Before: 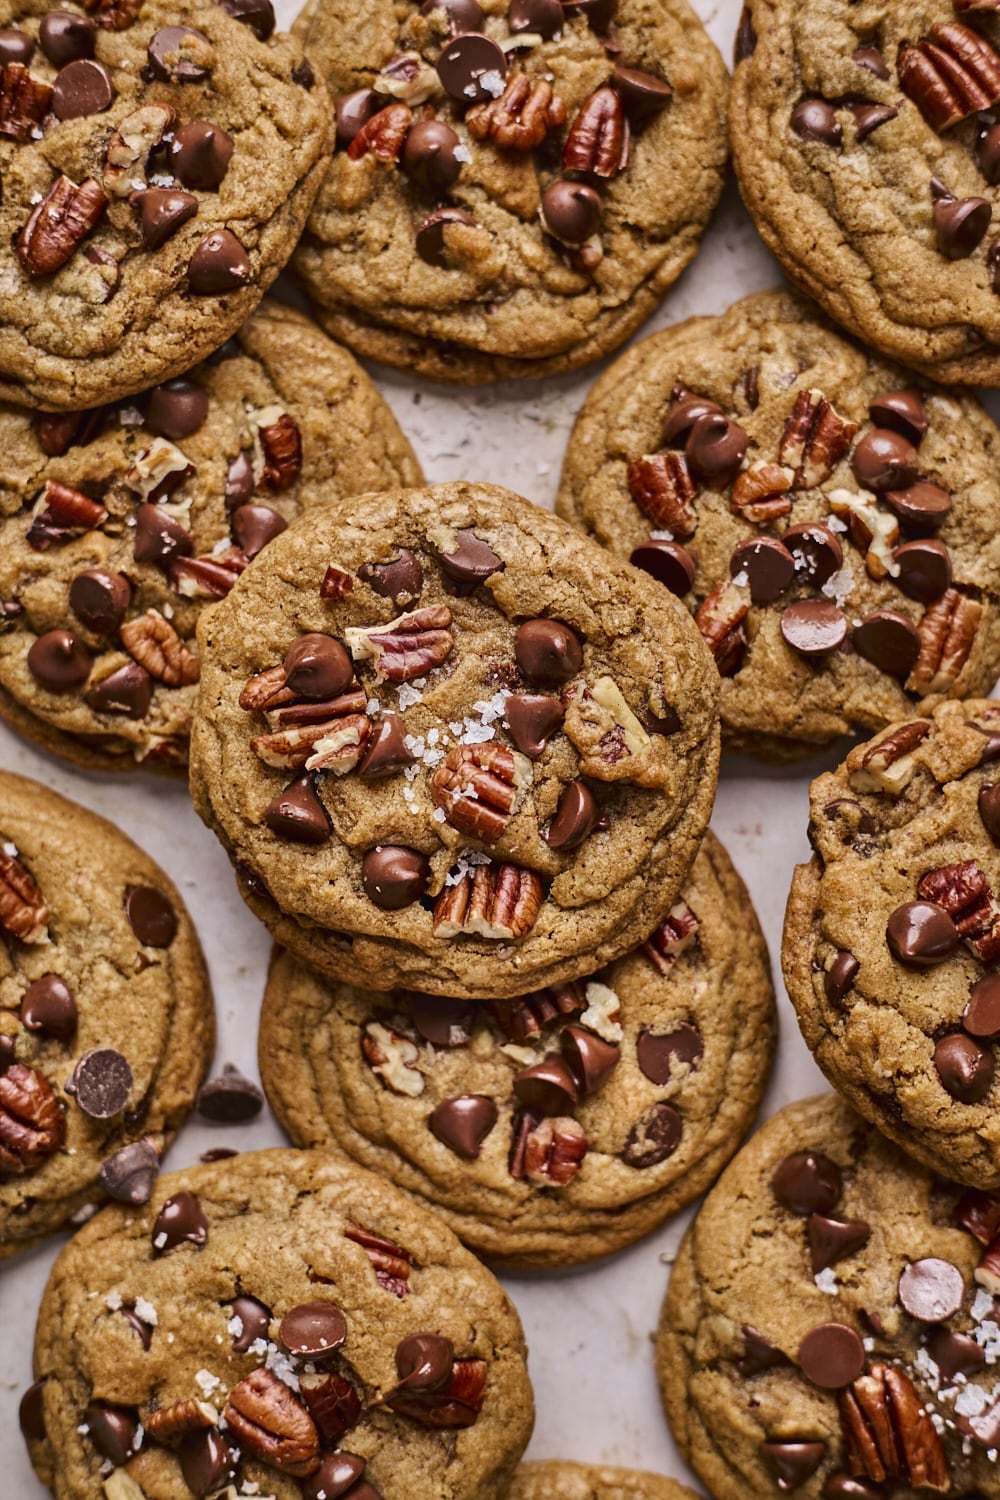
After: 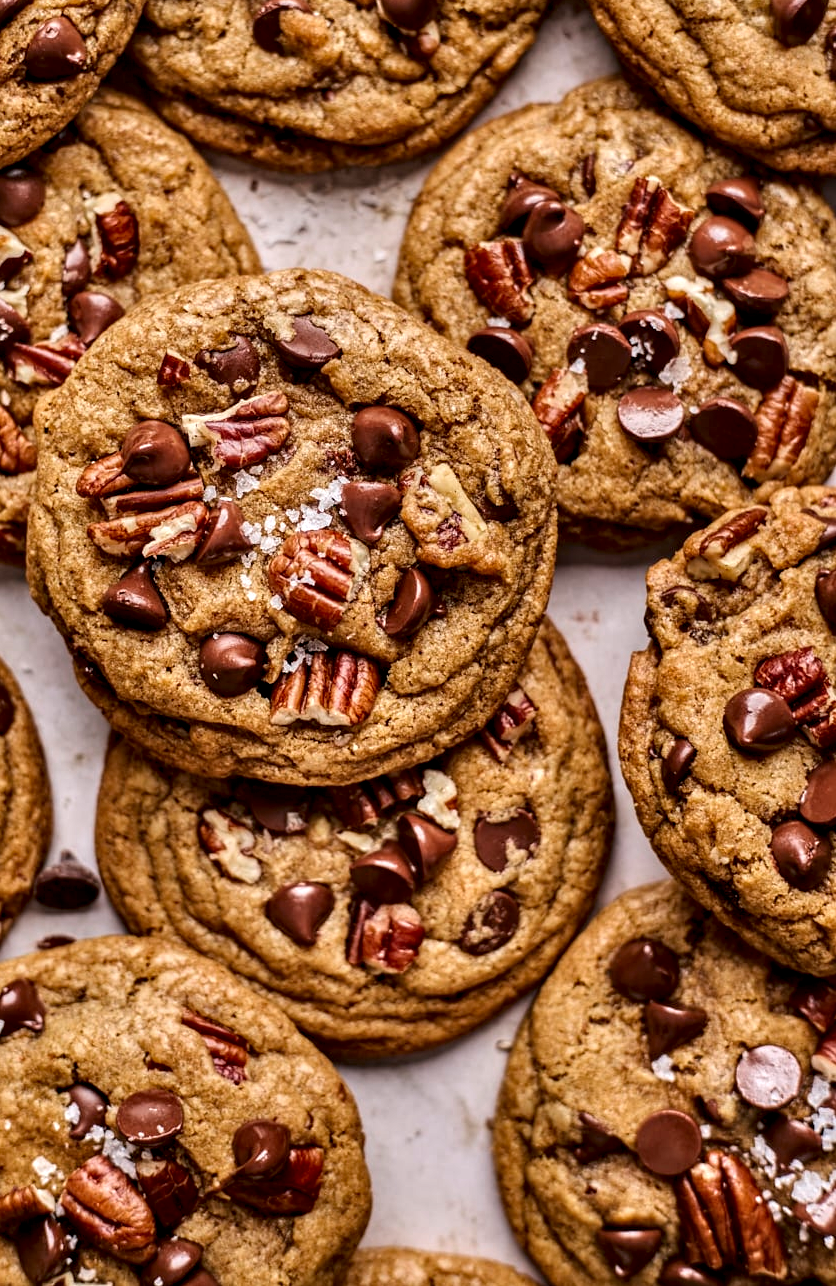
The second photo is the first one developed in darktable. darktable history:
local contrast: on, module defaults
crop: left 16.315%, top 14.246%
contrast equalizer: y [[0.535, 0.543, 0.548, 0.548, 0.542, 0.532], [0.5 ×6], [0.5 ×6], [0 ×6], [0 ×6]]
tone equalizer: on, module defaults
